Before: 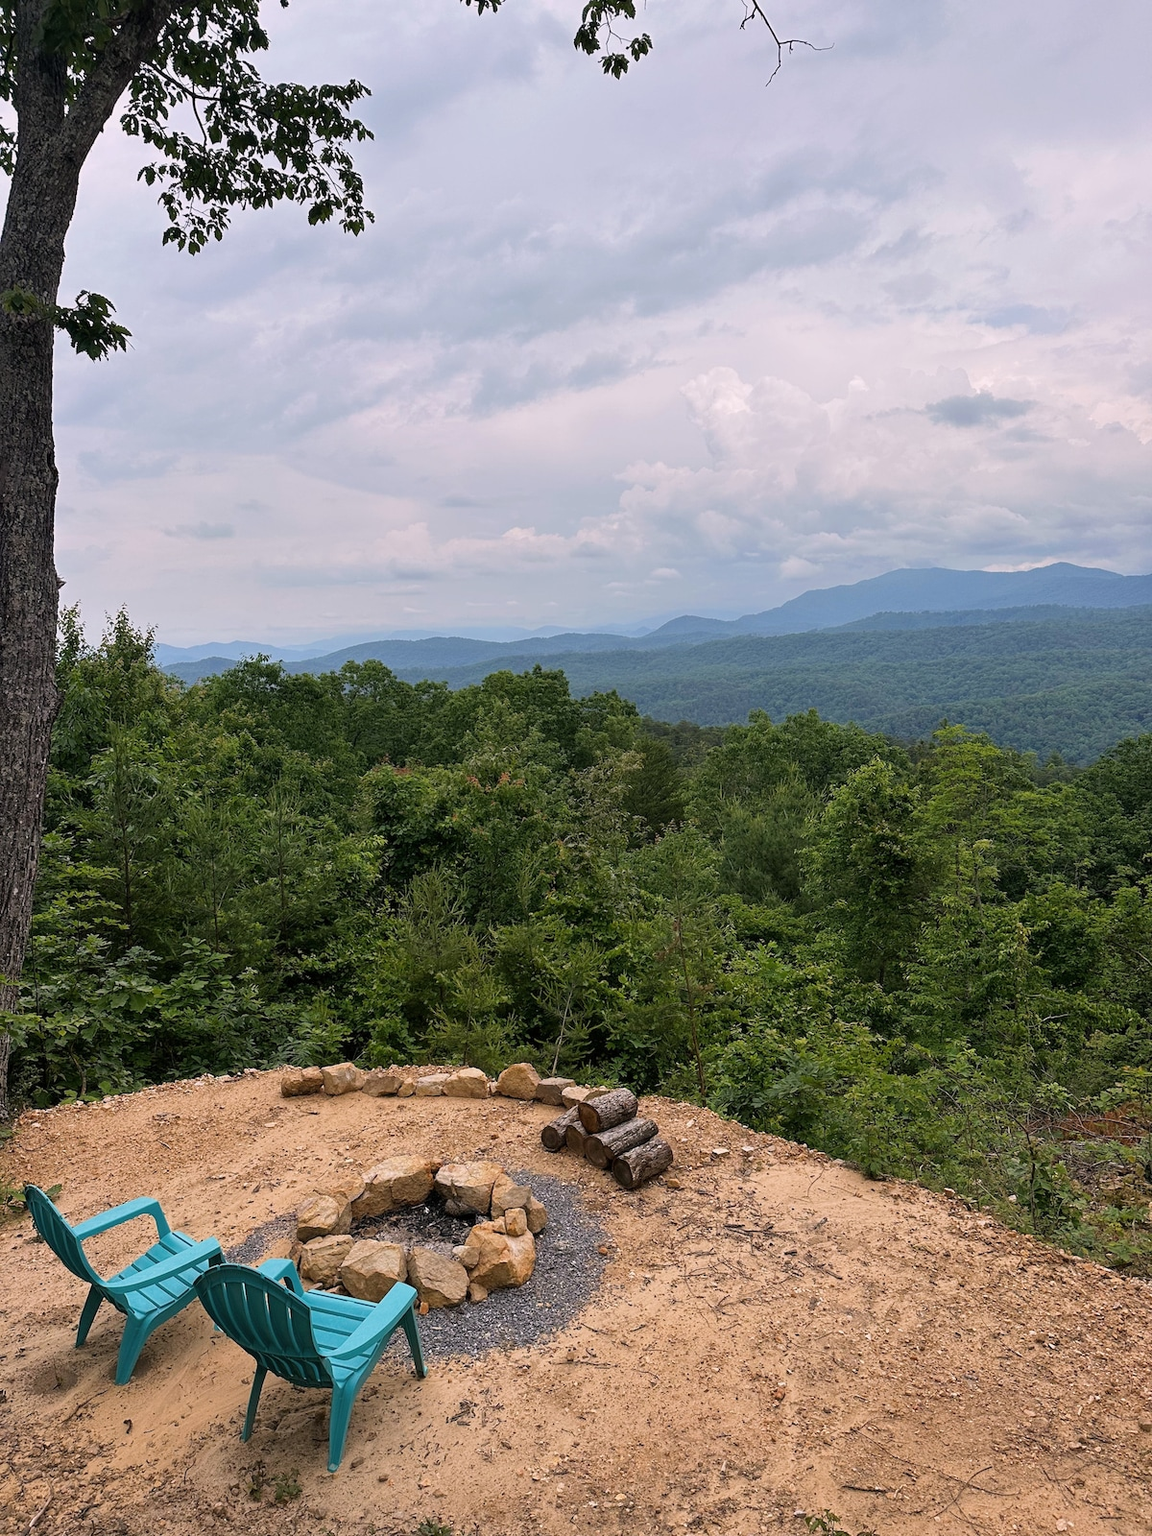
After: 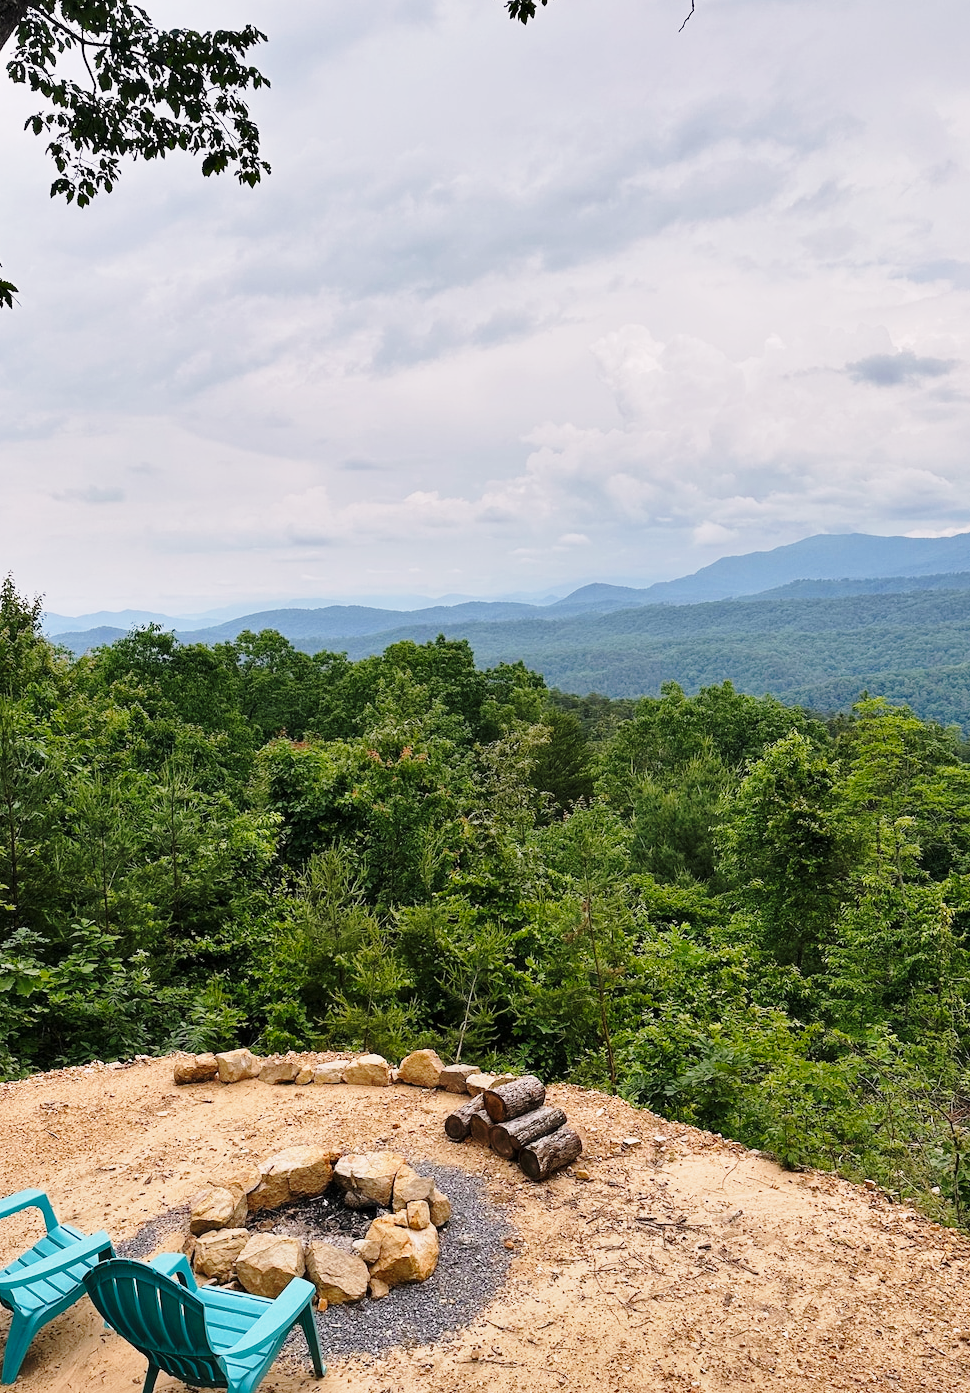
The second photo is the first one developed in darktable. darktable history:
crop: left 9.947%, top 3.659%, right 9.163%, bottom 9.245%
base curve: curves: ch0 [(0, 0) (0.028, 0.03) (0.121, 0.232) (0.46, 0.748) (0.859, 0.968) (1, 1)], preserve colors none
shadows and highlights: shadows 43.71, white point adjustment -1.59, soften with gaussian
